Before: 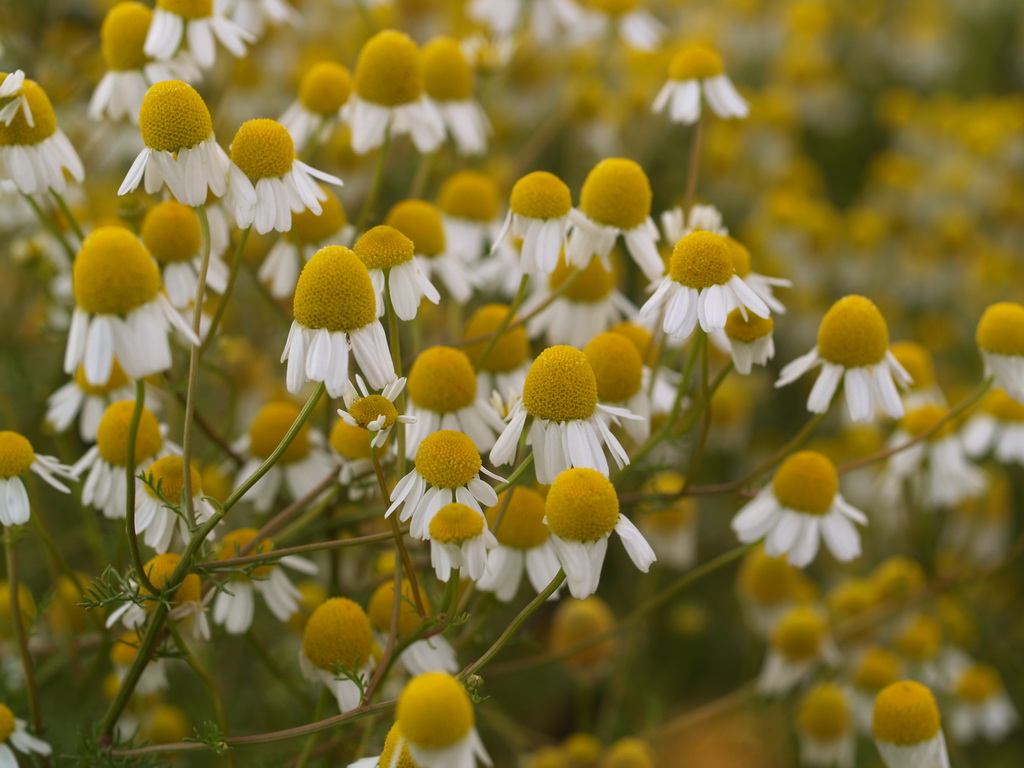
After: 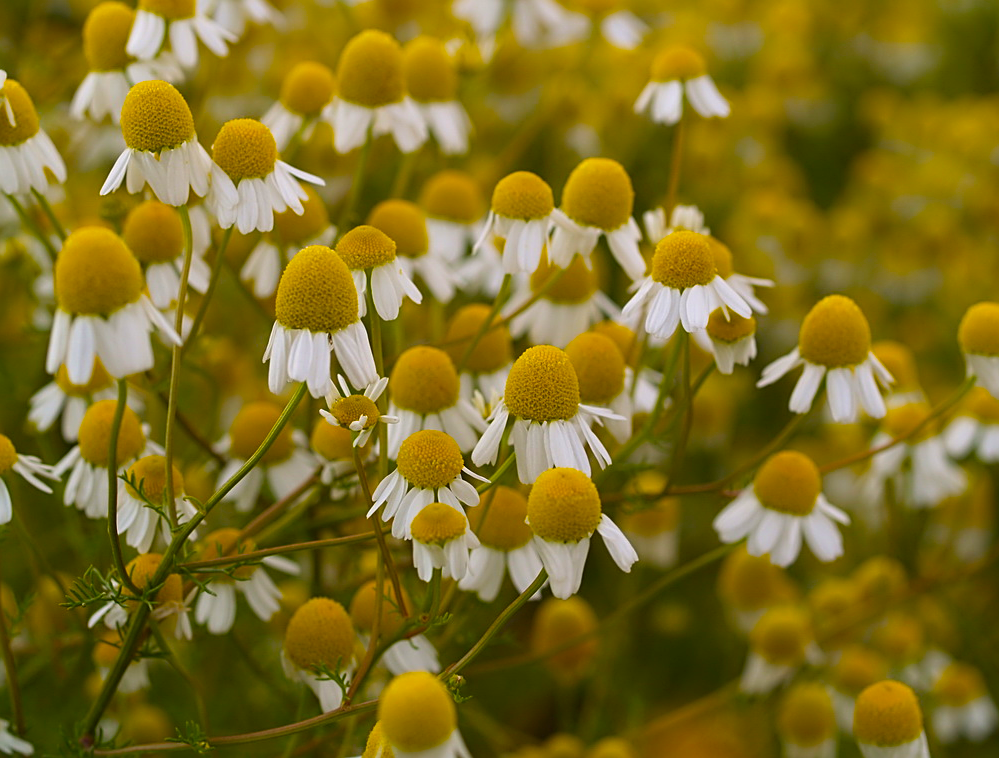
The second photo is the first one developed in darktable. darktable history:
color balance rgb: linear chroma grading › global chroma 15%, perceptual saturation grading › global saturation 30%
sharpen: on, module defaults
crop and rotate: left 1.774%, right 0.633%, bottom 1.28%
